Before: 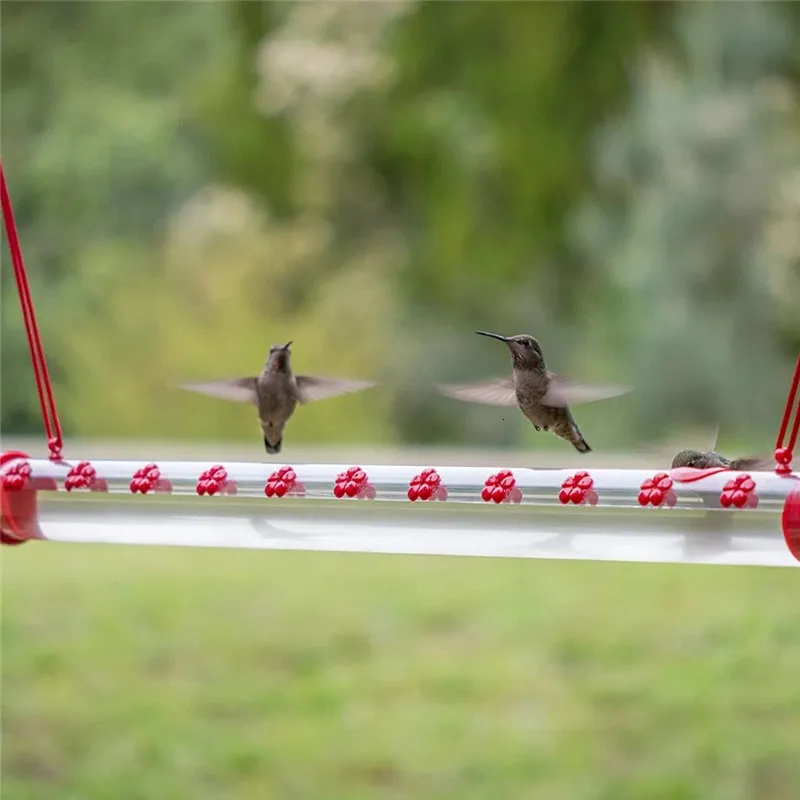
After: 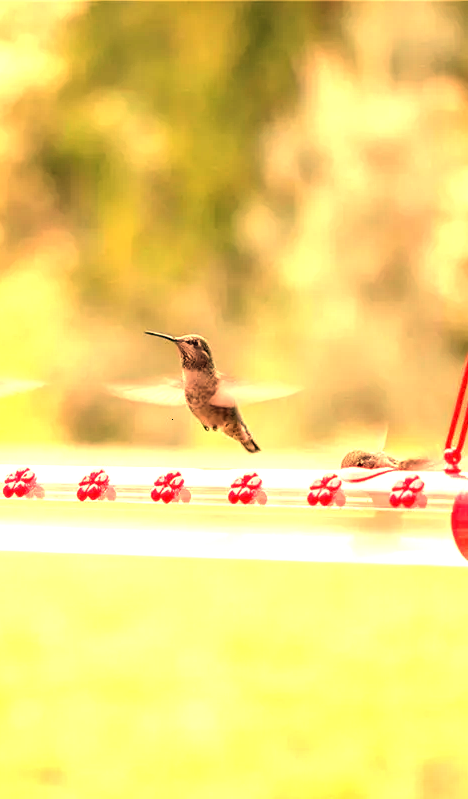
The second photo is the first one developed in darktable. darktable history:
exposure: black level correction 0, exposure 1.2 EV, compensate highlight preservation false
crop: left 41.402%
white balance: red 1.467, blue 0.684
tone equalizer: -8 EV -0.417 EV, -7 EV -0.389 EV, -6 EV -0.333 EV, -5 EV -0.222 EV, -3 EV 0.222 EV, -2 EV 0.333 EV, -1 EV 0.389 EV, +0 EV 0.417 EV, edges refinement/feathering 500, mask exposure compensation -1.57 EV, preserve details no
